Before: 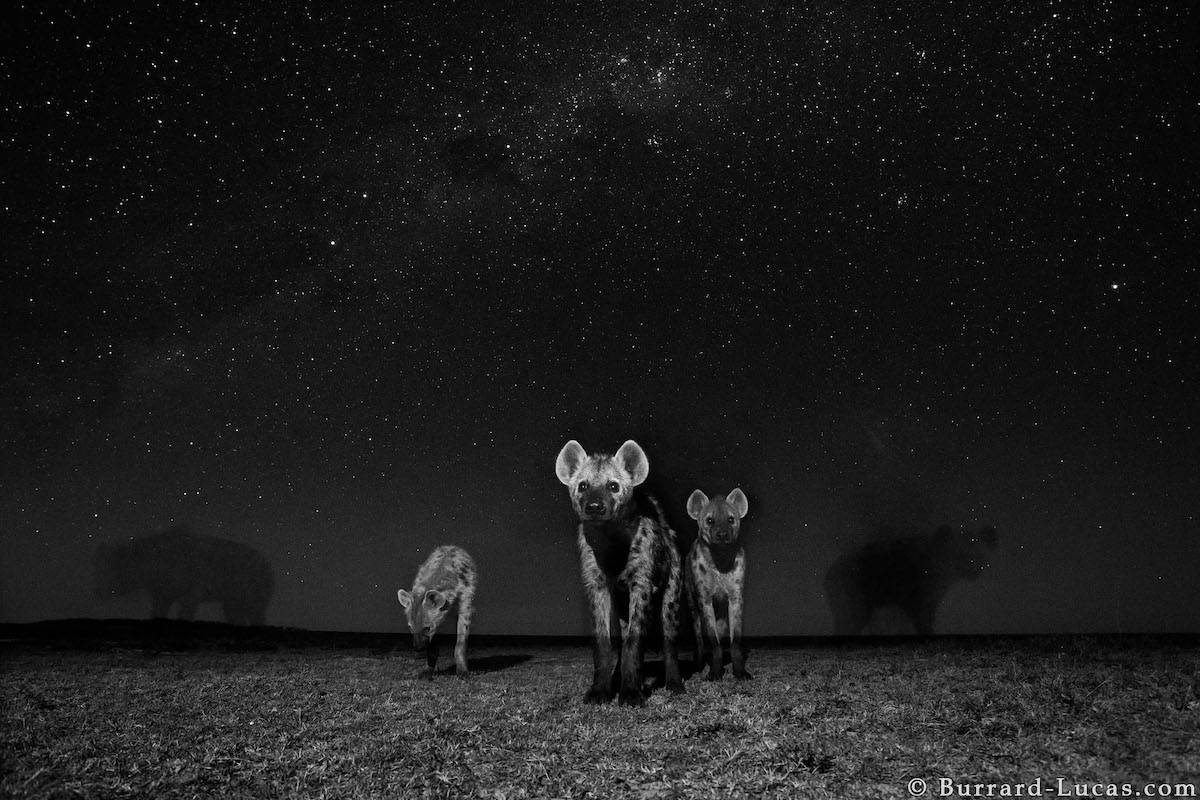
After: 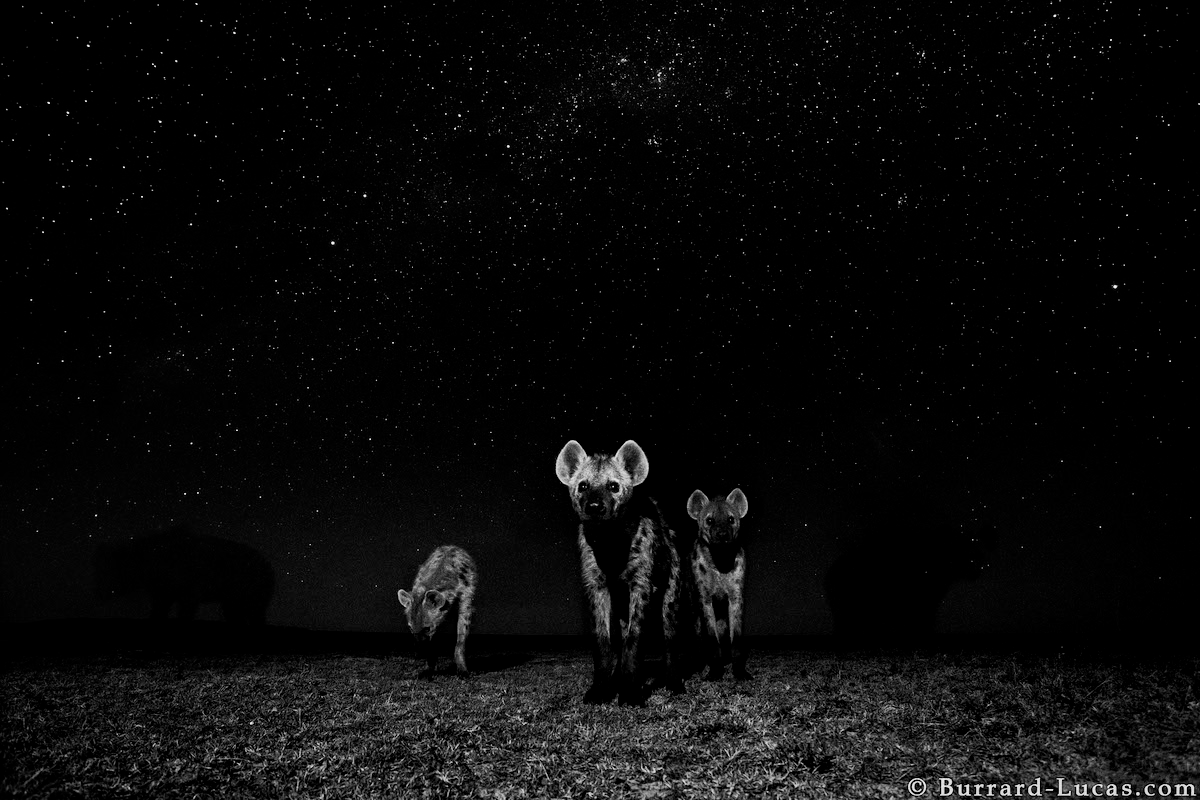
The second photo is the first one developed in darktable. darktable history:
shadows and highlights: shadows -23.57, highlights 45.83, soften with gaussian
local contrast: highlights 101%, shadows 103%, detail 120%, midtone range 0.2
filmic rgb: black relative exposure -8.03 EV, white relative exposure 4.03 EV, hardness 4.19, contrast 1.367, add noise in highlights 0, preserve chrominance no, color science v3 (2019), use custom middle-gray values true, contrast in highlights soft
